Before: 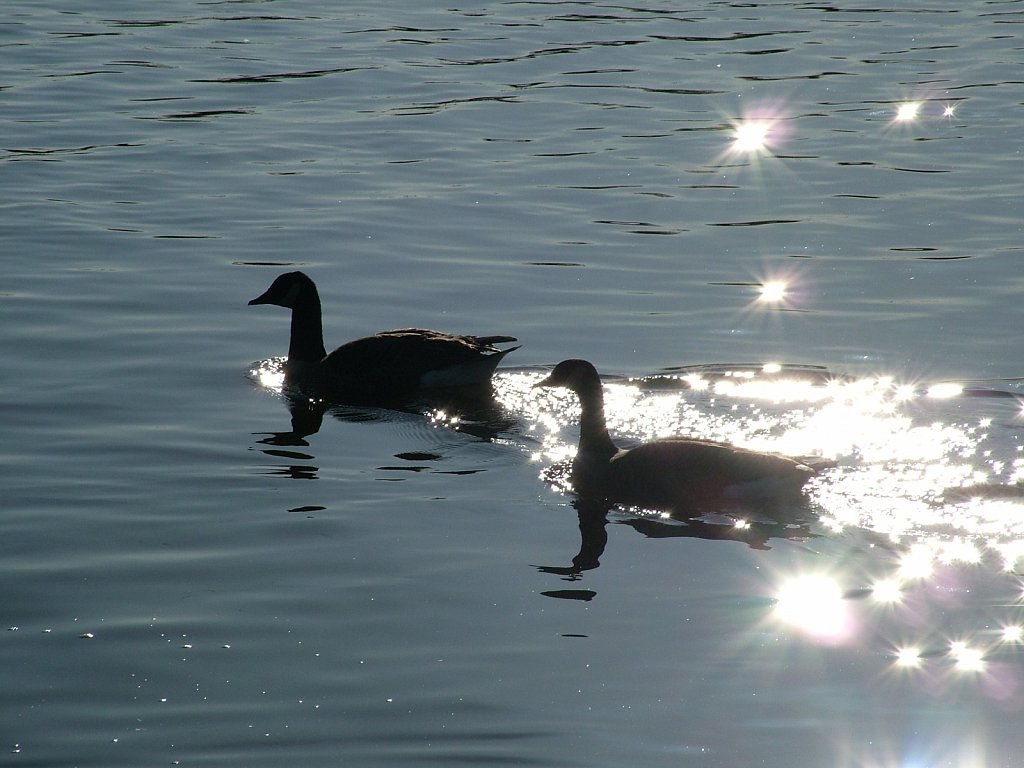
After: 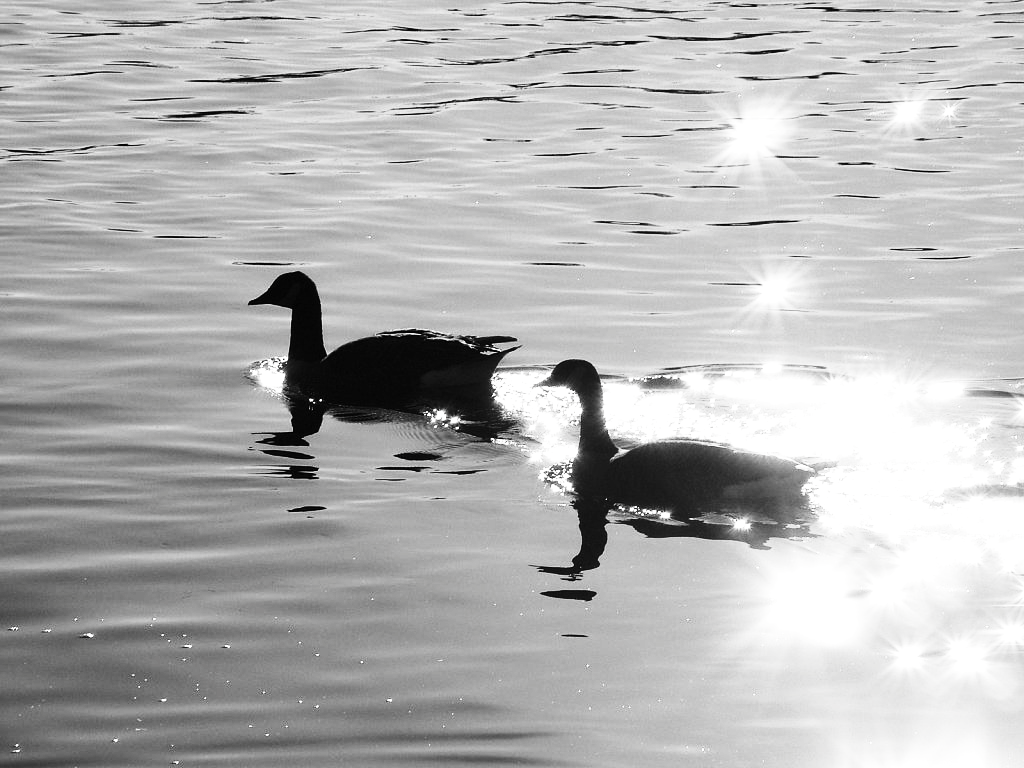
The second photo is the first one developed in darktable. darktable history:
color correction: highlights b* 0.06, saturation 0.991
base curve: curves: ch0 [(0, 0) (0.018, 0.026) (0.143, 0.37) (0.33, 0.731) (0.458, 0.853) (0.735, 0.965) (0.905, 0.986) (1, 1)], preserve colors none
tone equalizer: -8 EV -0.757 EV, -7 EV -0.707 EV, -6 EV -0.6 EV, -5 EV -0.363 EV, -3 EV 0.394 EV, -2 EV 0.6 EV, -1 EV 0.68 EV, +0 EV 0.721 EV, edges refinement/feathering 500, mask exposure compensation -1.57 EV, preserve details no
color calibration: output gray [0.22, 0.42, 0.37, 0], illuminant Planckian (black body), x 0.353, y 0.353, temperature 4759.43 K
